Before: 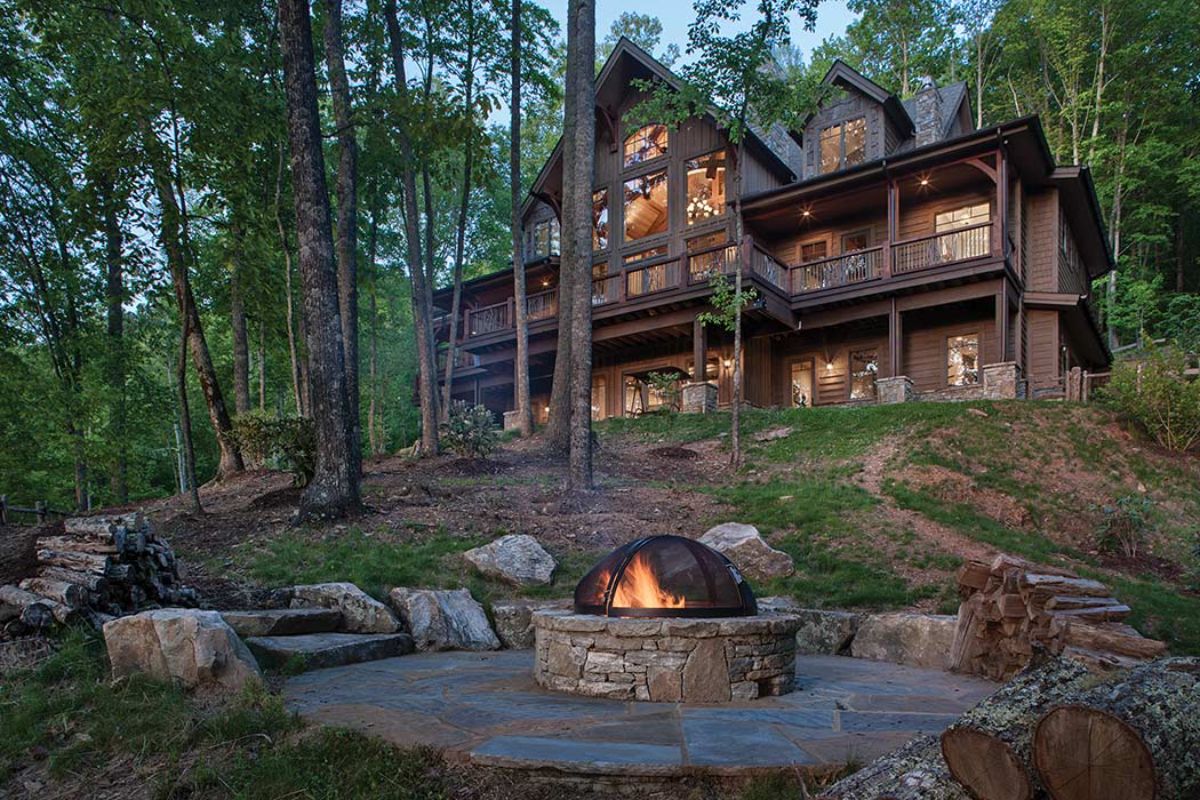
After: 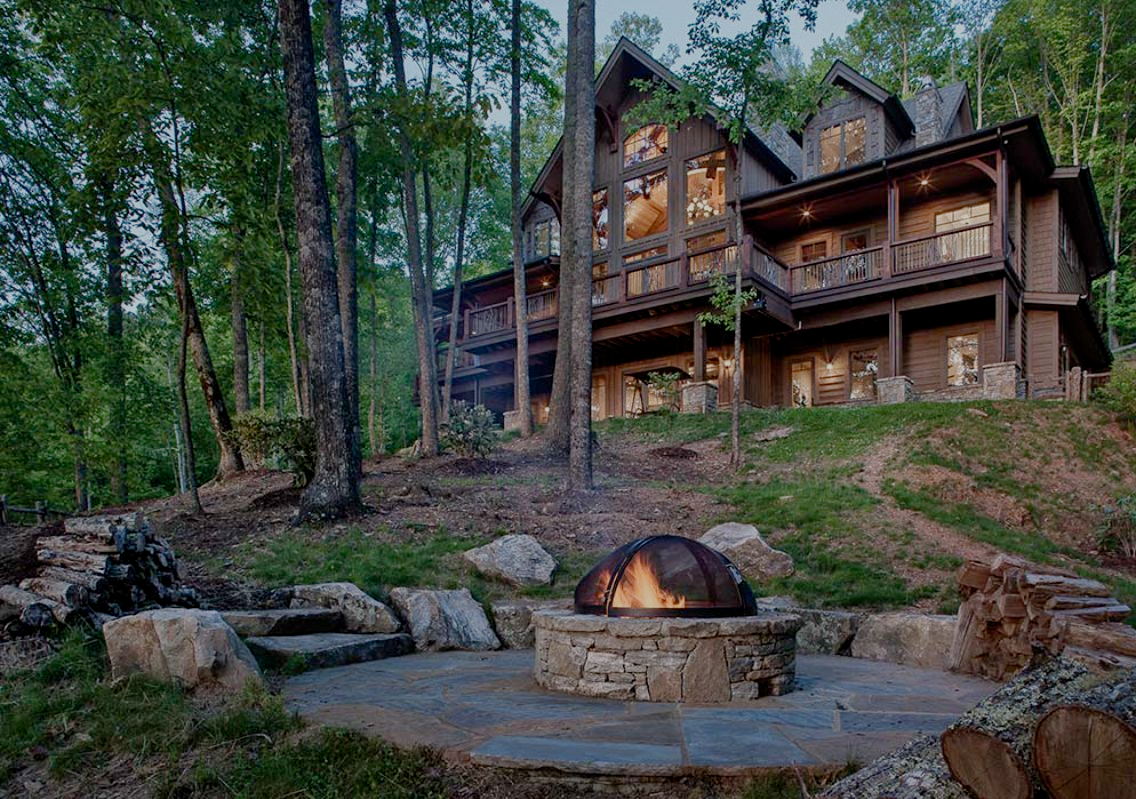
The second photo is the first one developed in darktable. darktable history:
crop and rotate: right 5.293%
filmic rgb: black relative exposure -8.78 EV, white relative exposure 4.98 EV, target black luminance 0%, hardness 3.79, latitude 65.97%, contrast 0.83, shadows ↔ highlights balance 19.25%, add noise in highlights 0, preserve chrominance no, color science v4 (2020)
